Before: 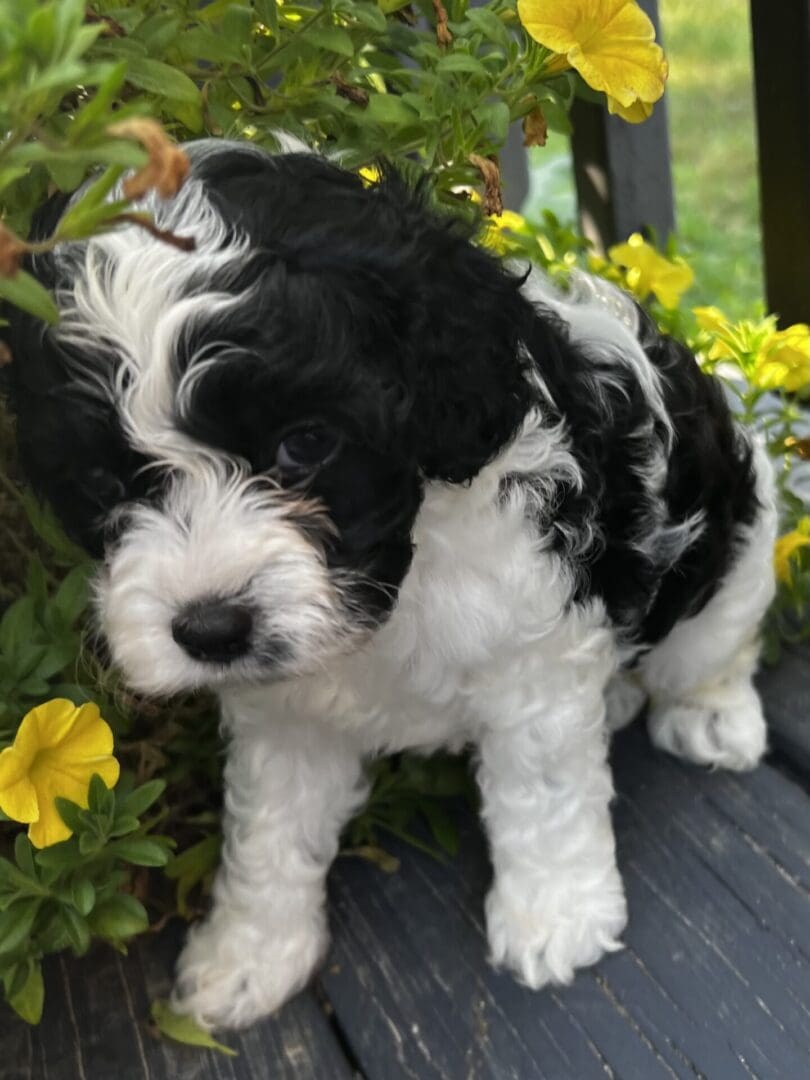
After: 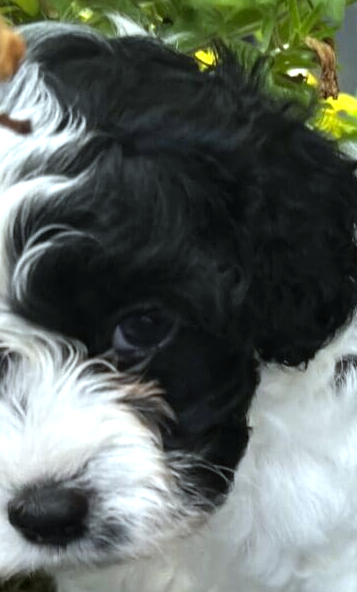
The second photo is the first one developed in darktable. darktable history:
crop: left 20.248%, top 10.86%, right 35.675%, bottom 34.321%
exposure: exposure -0.177 EV, compensate highlight preservation false
levels: levels [0, 0.394, 0.787]
white balance: red 0.925, blue 1.046
